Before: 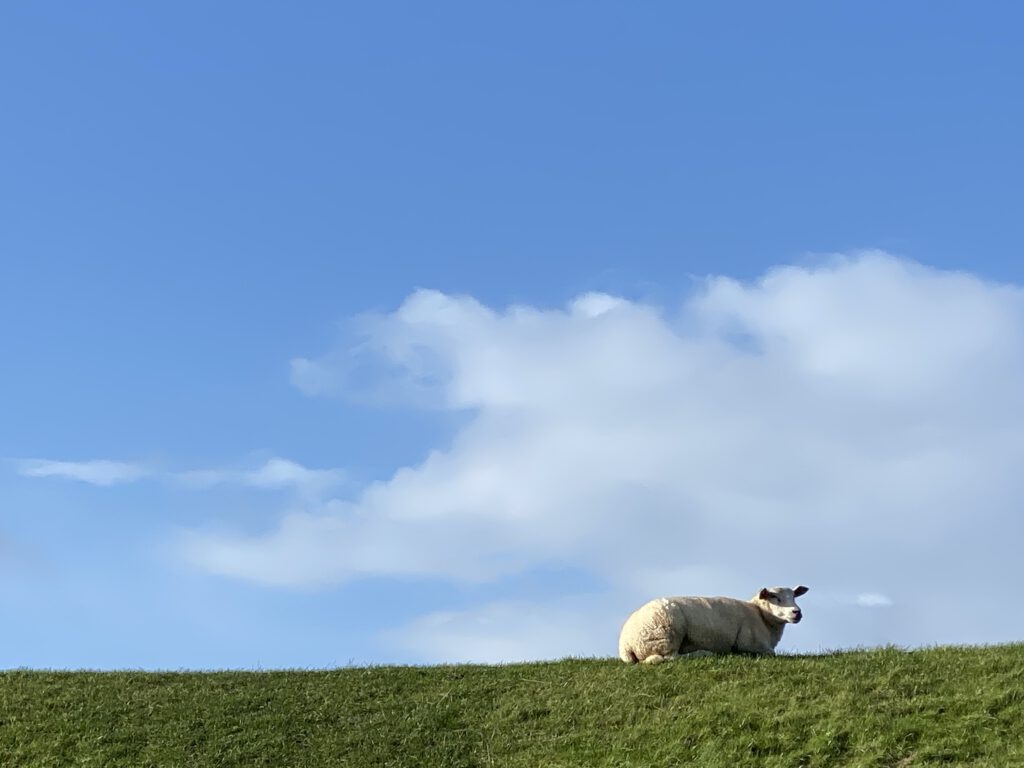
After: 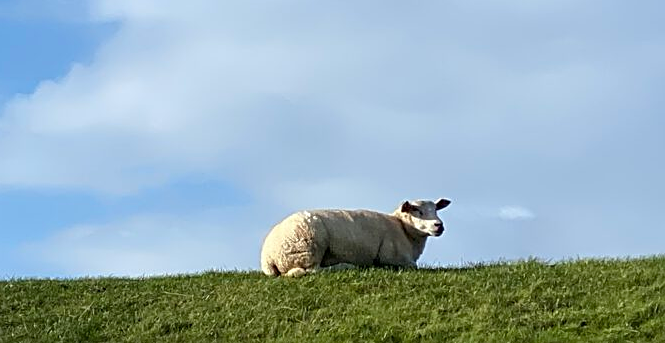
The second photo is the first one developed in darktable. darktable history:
sharpen: on, module defaults
crop and rotate: left 35.013%, top 50.516%, bottom 4.814%
